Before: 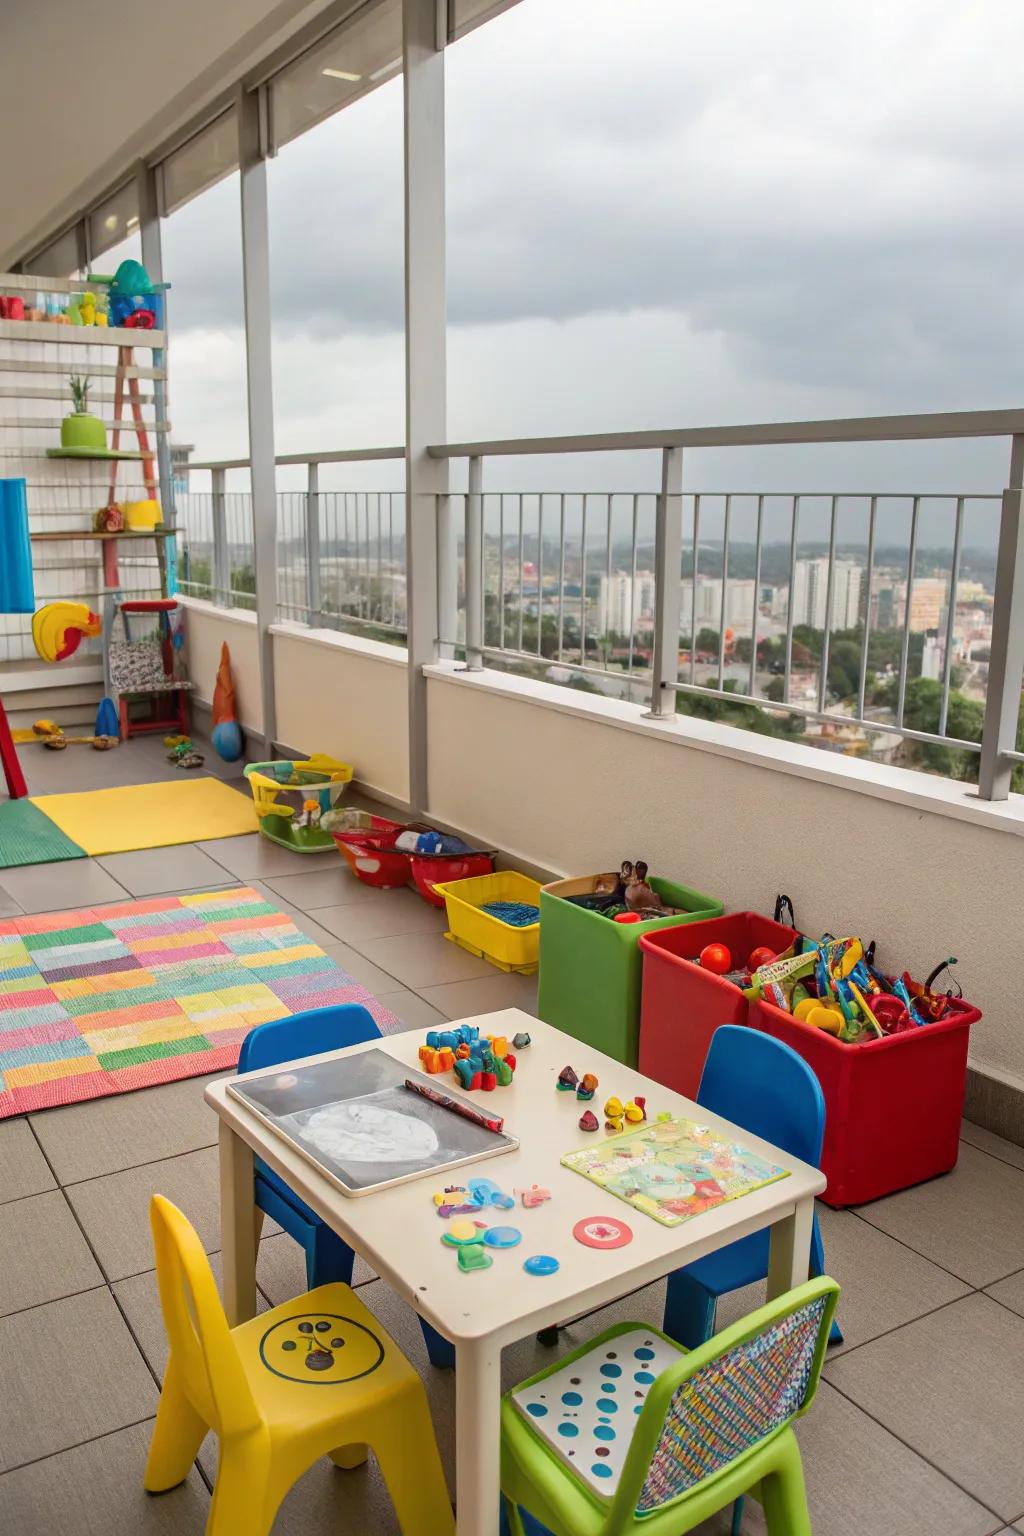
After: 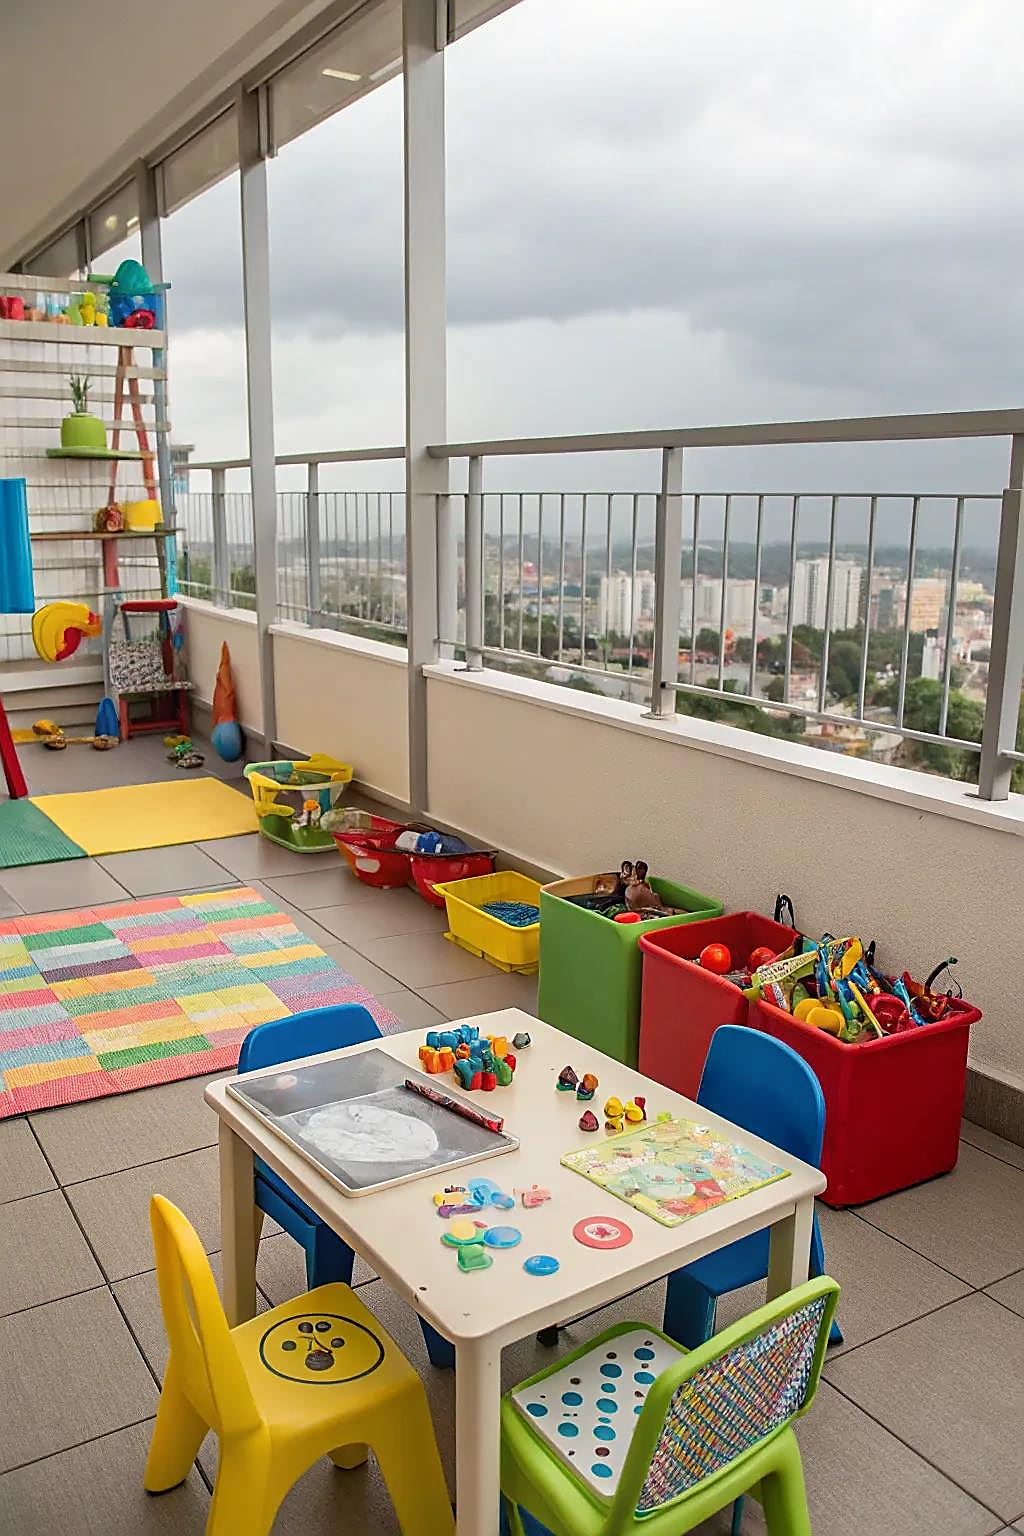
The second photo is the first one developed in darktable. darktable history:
sharpen: radius 1.408, amount 1.25, threshold 0.767
